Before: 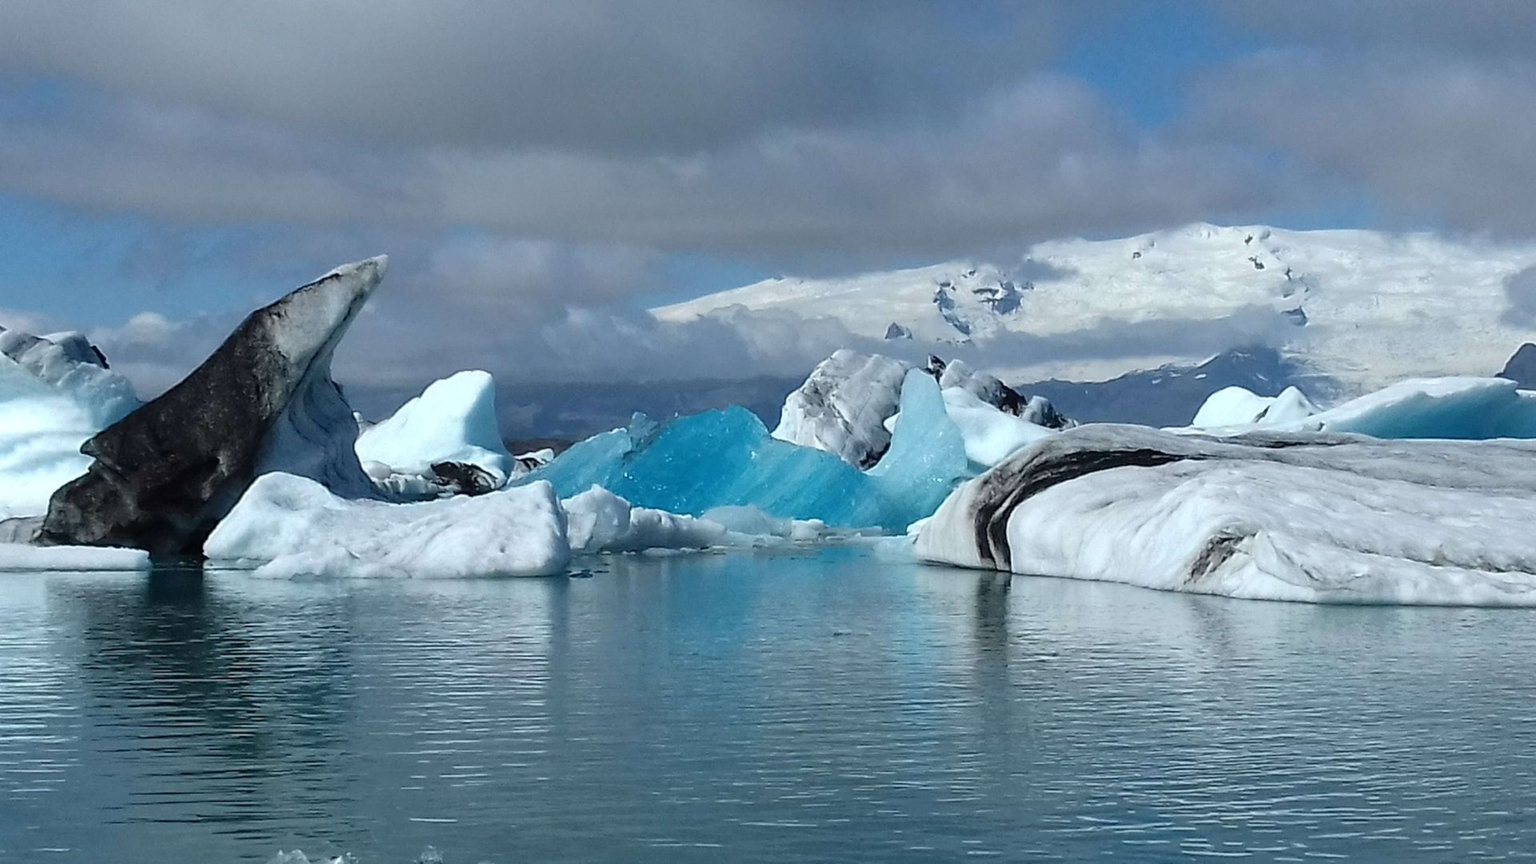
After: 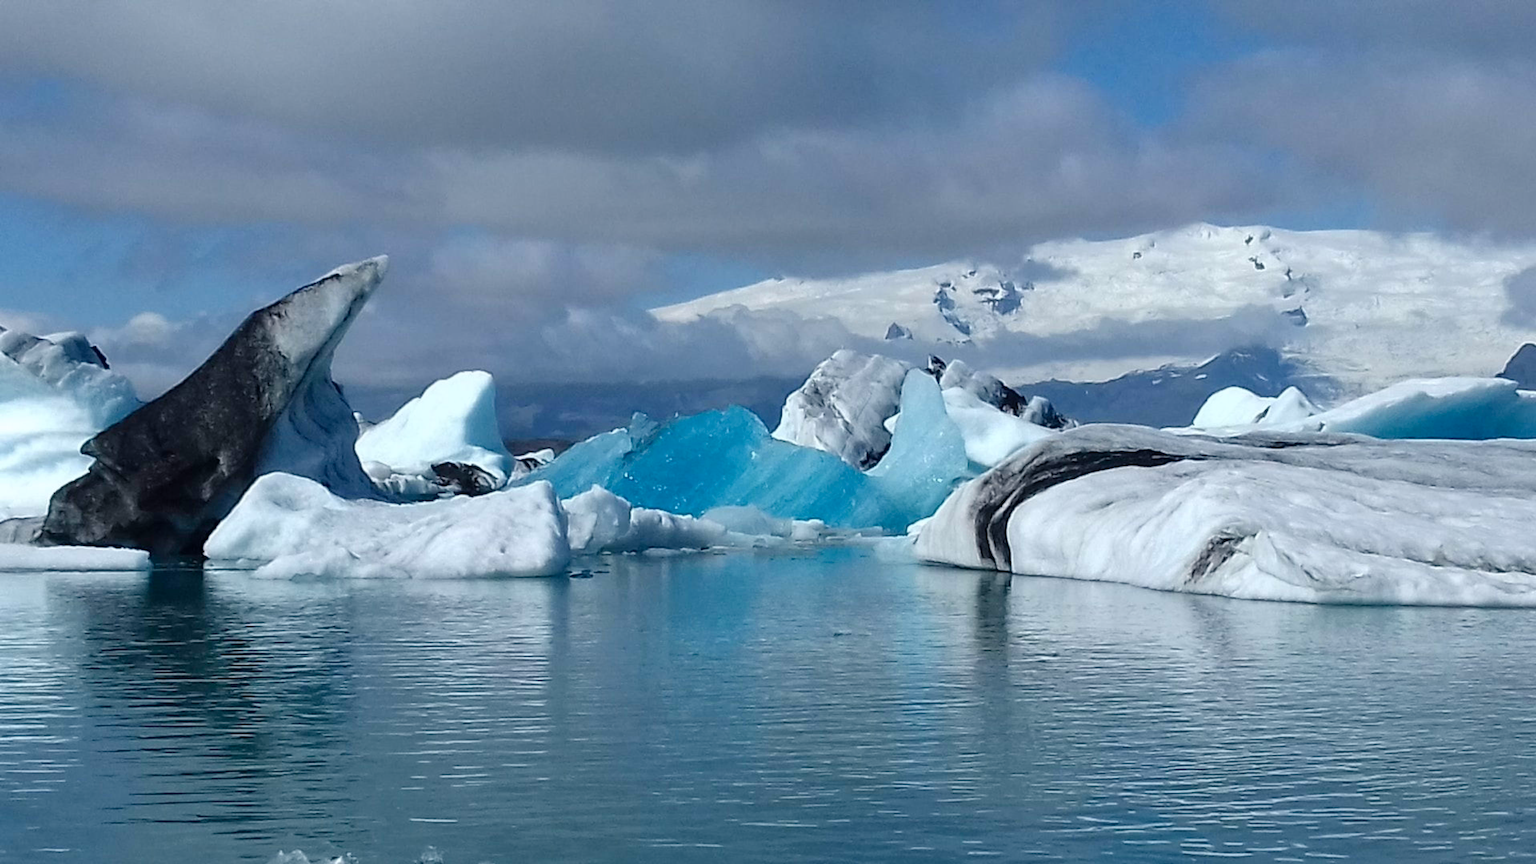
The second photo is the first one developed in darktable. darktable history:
color balance rgb: power › chroma 1.001%, power › hue 256.8°, perceptual saturation grading › global saturation 0.864%, perceptual saturation grading › highlights -16.045%, perceptual saturation grading › shadows 23.91%
